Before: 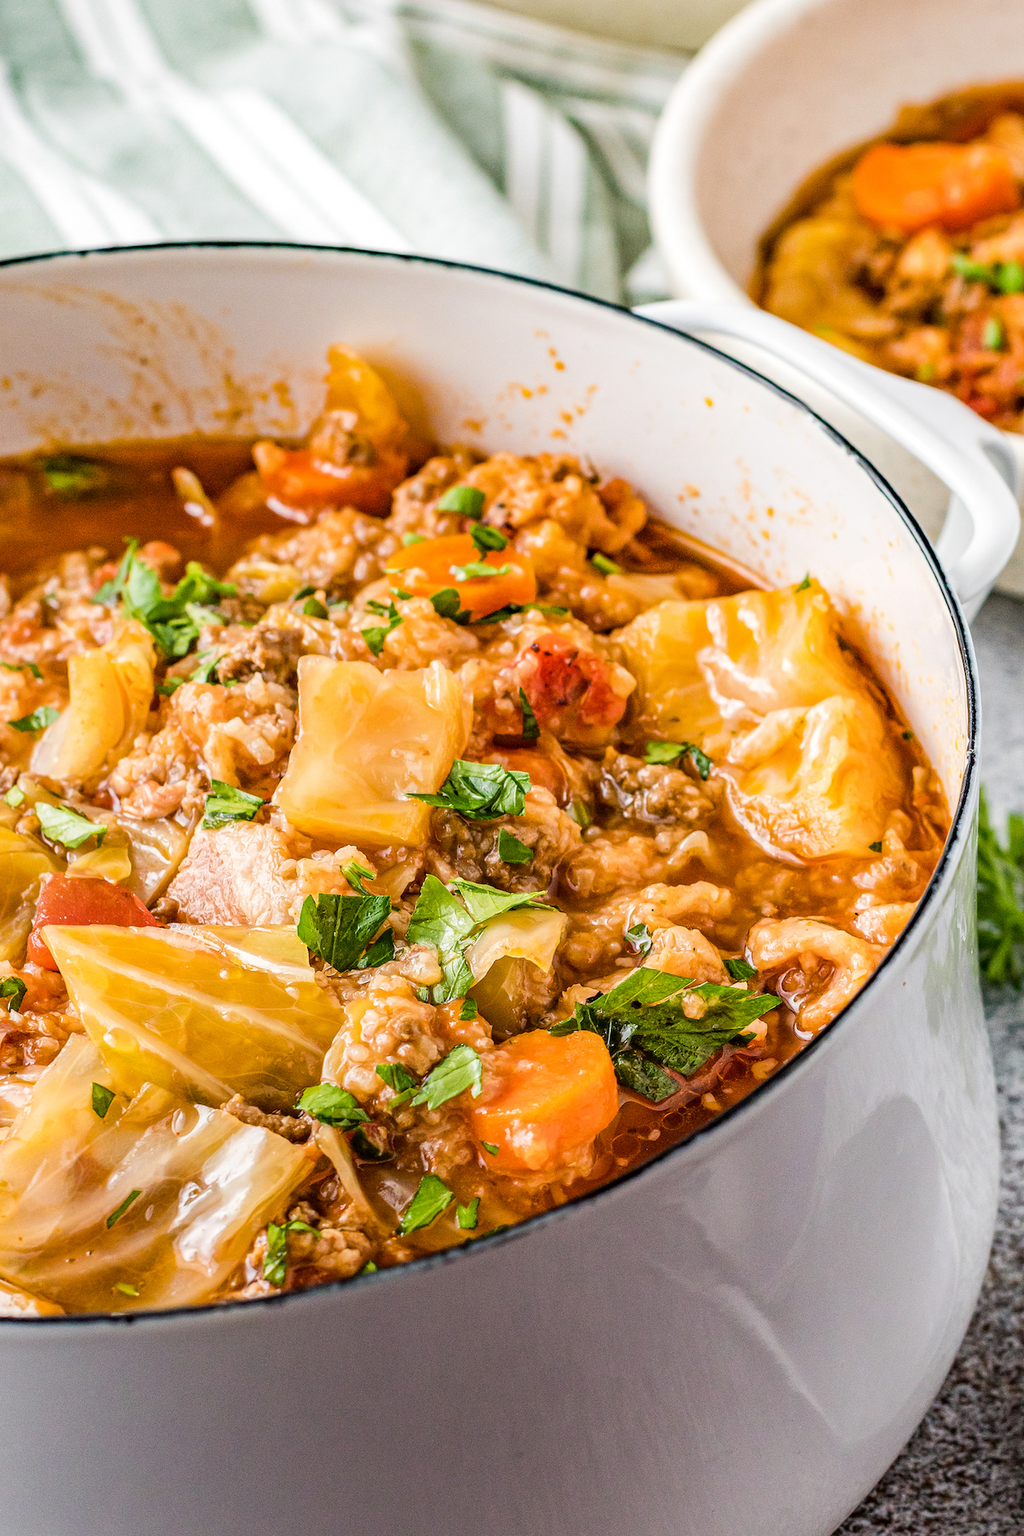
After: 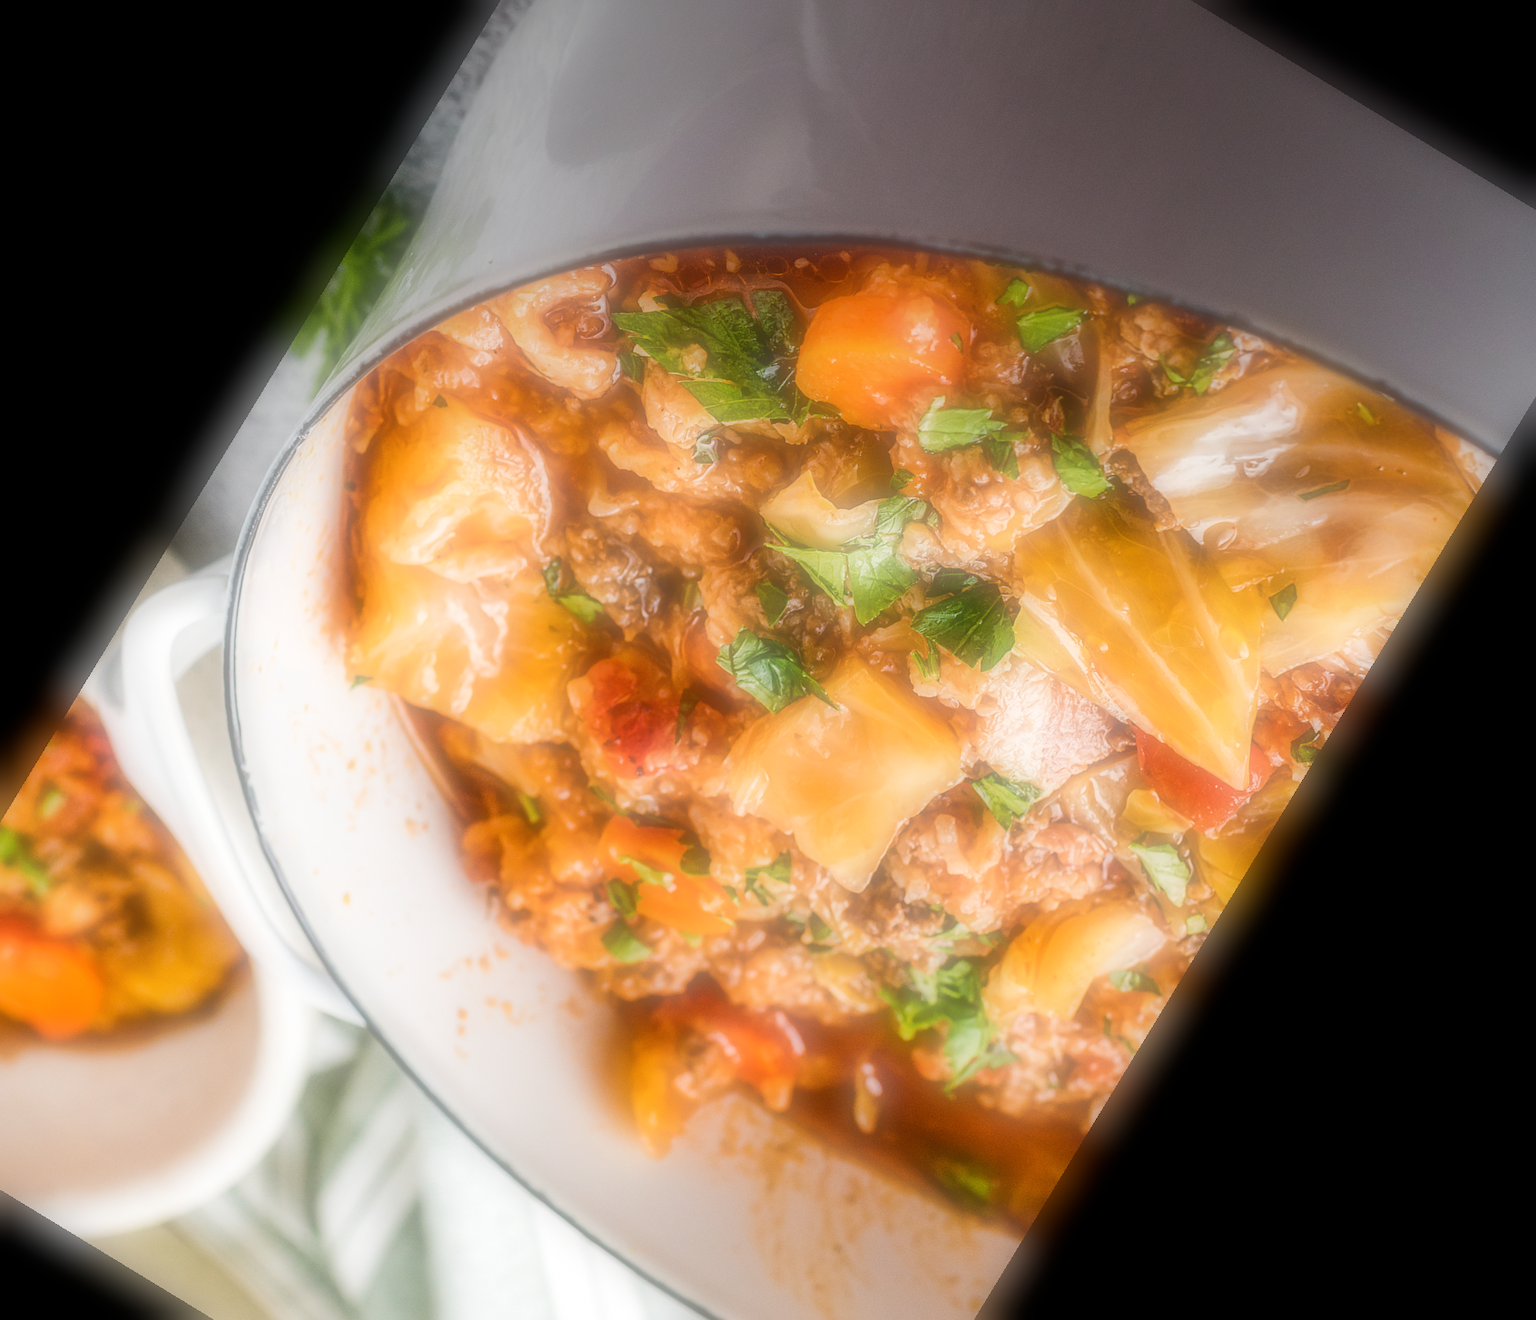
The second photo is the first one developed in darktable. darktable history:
vignetting: fall-off start 97.52%, fall-off radius 100%, brightness -0.574, saturation 0, center (-0.027, 0.404), width/height ratio 1.368, unbound false
crop and rotate: angle 148.68°, left 9.111%, top 15.603%, right 4.588%, bottom 17.041%
soften: on, module defaults
